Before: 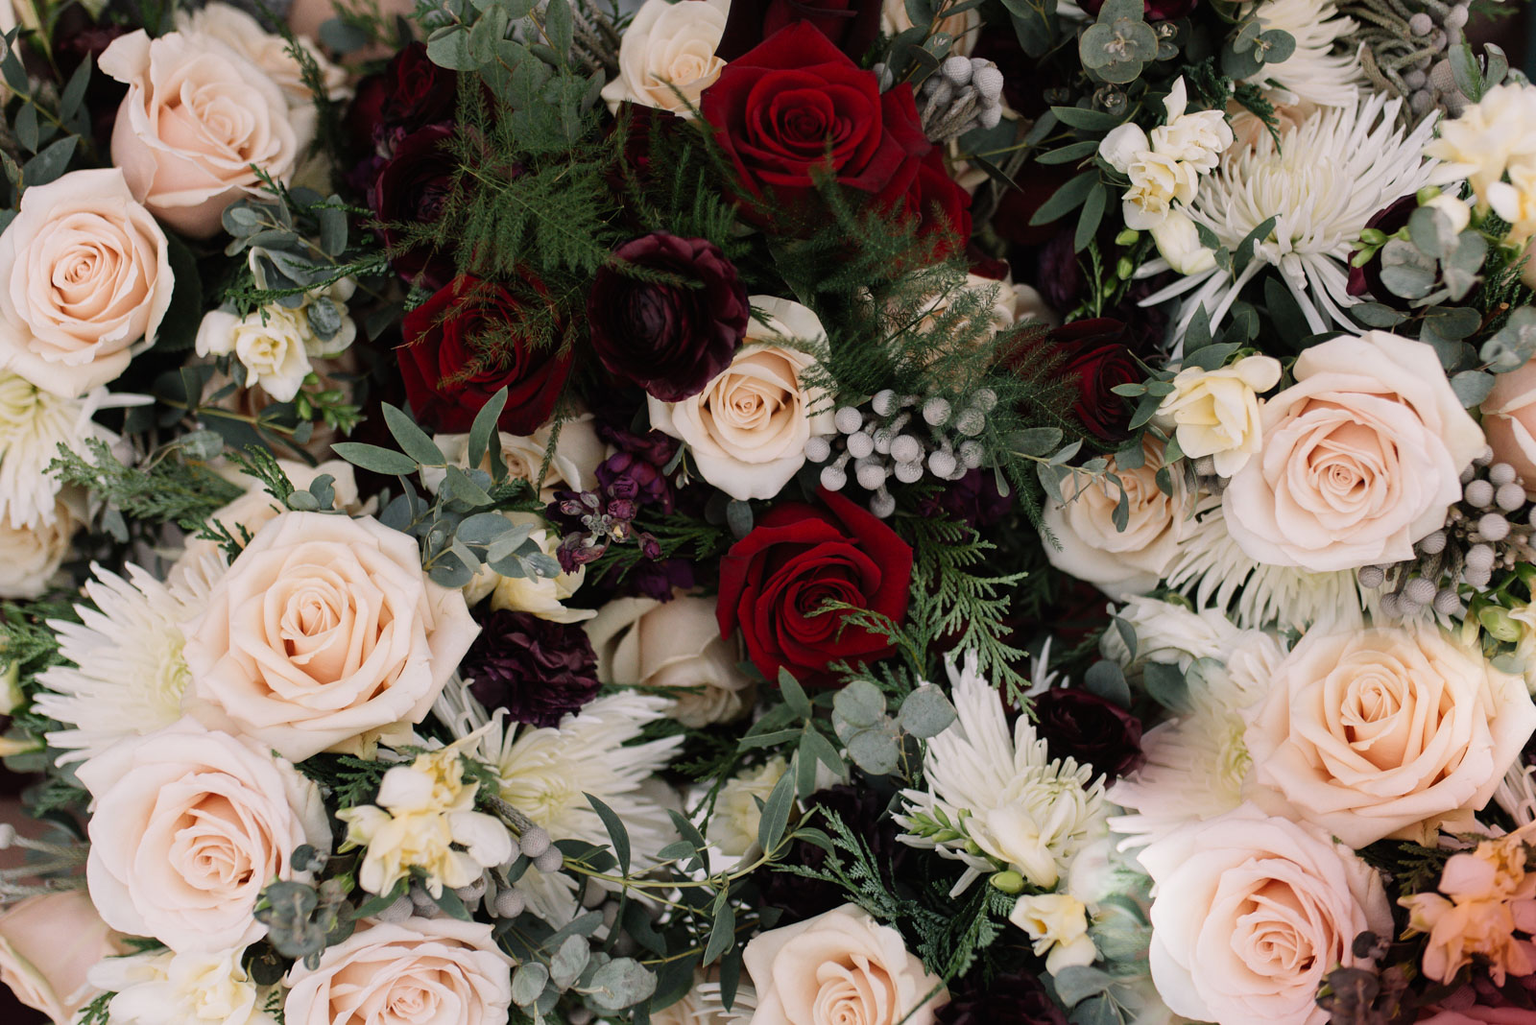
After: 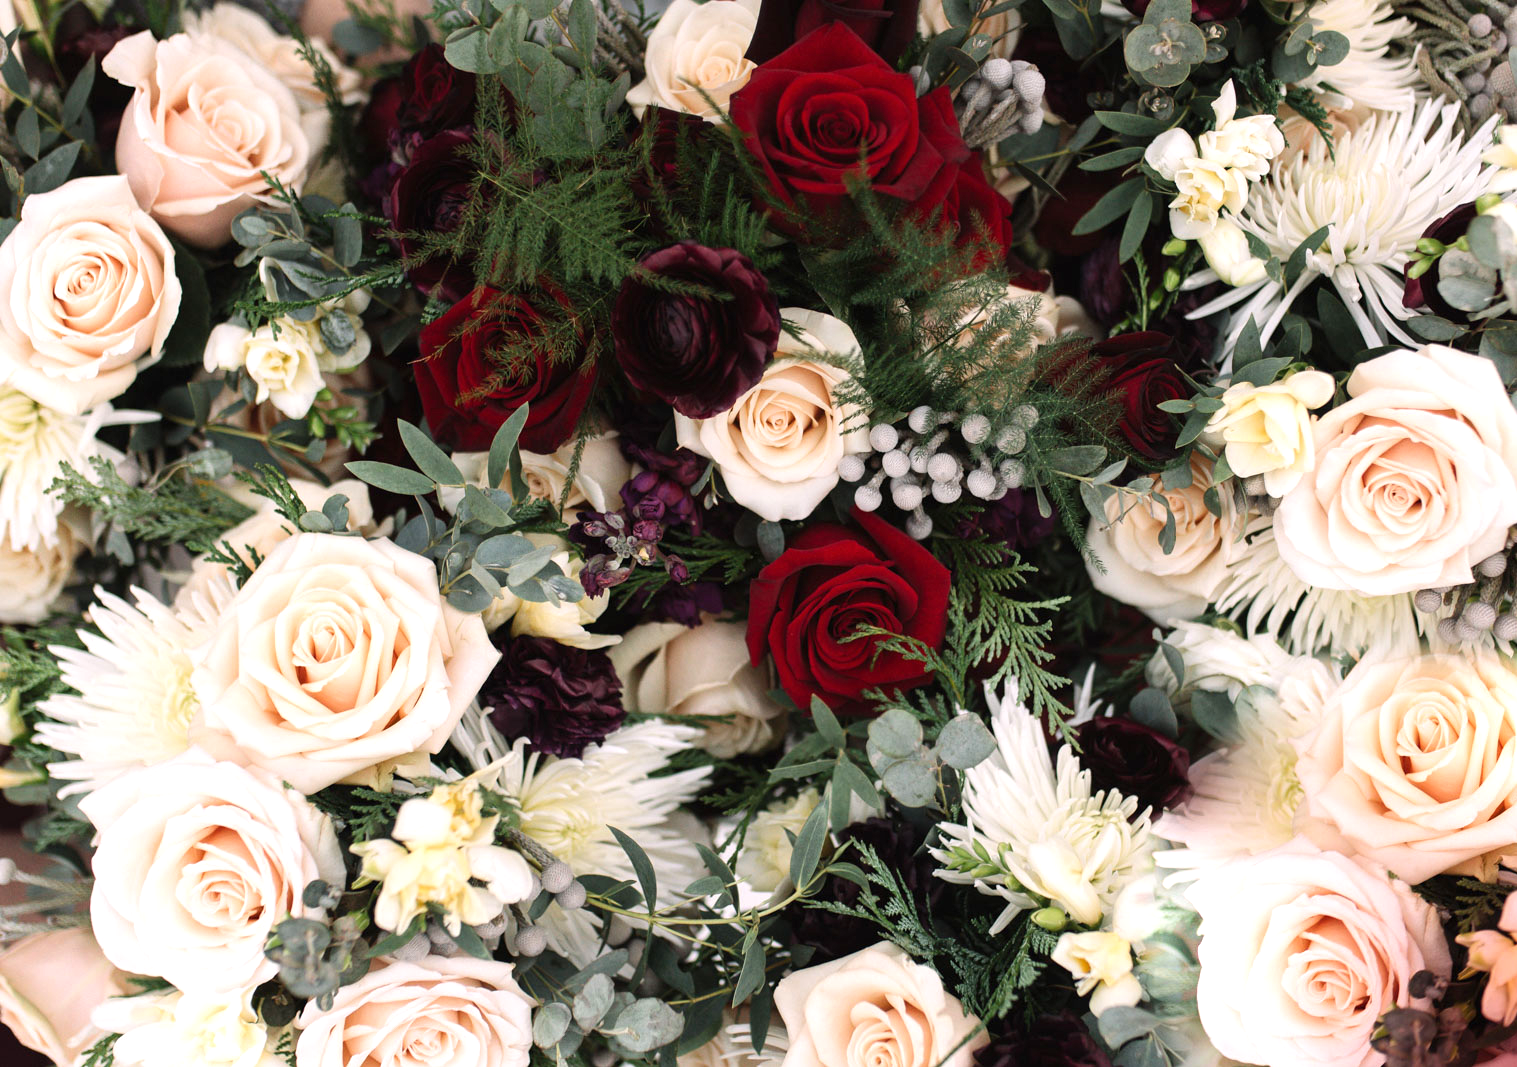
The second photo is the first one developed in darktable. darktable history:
crop and rotate: right 5.167%
exposure: black level correction 0, exposure 0.7 EV, compensate exposure bias true, compensate highlight preservation false
